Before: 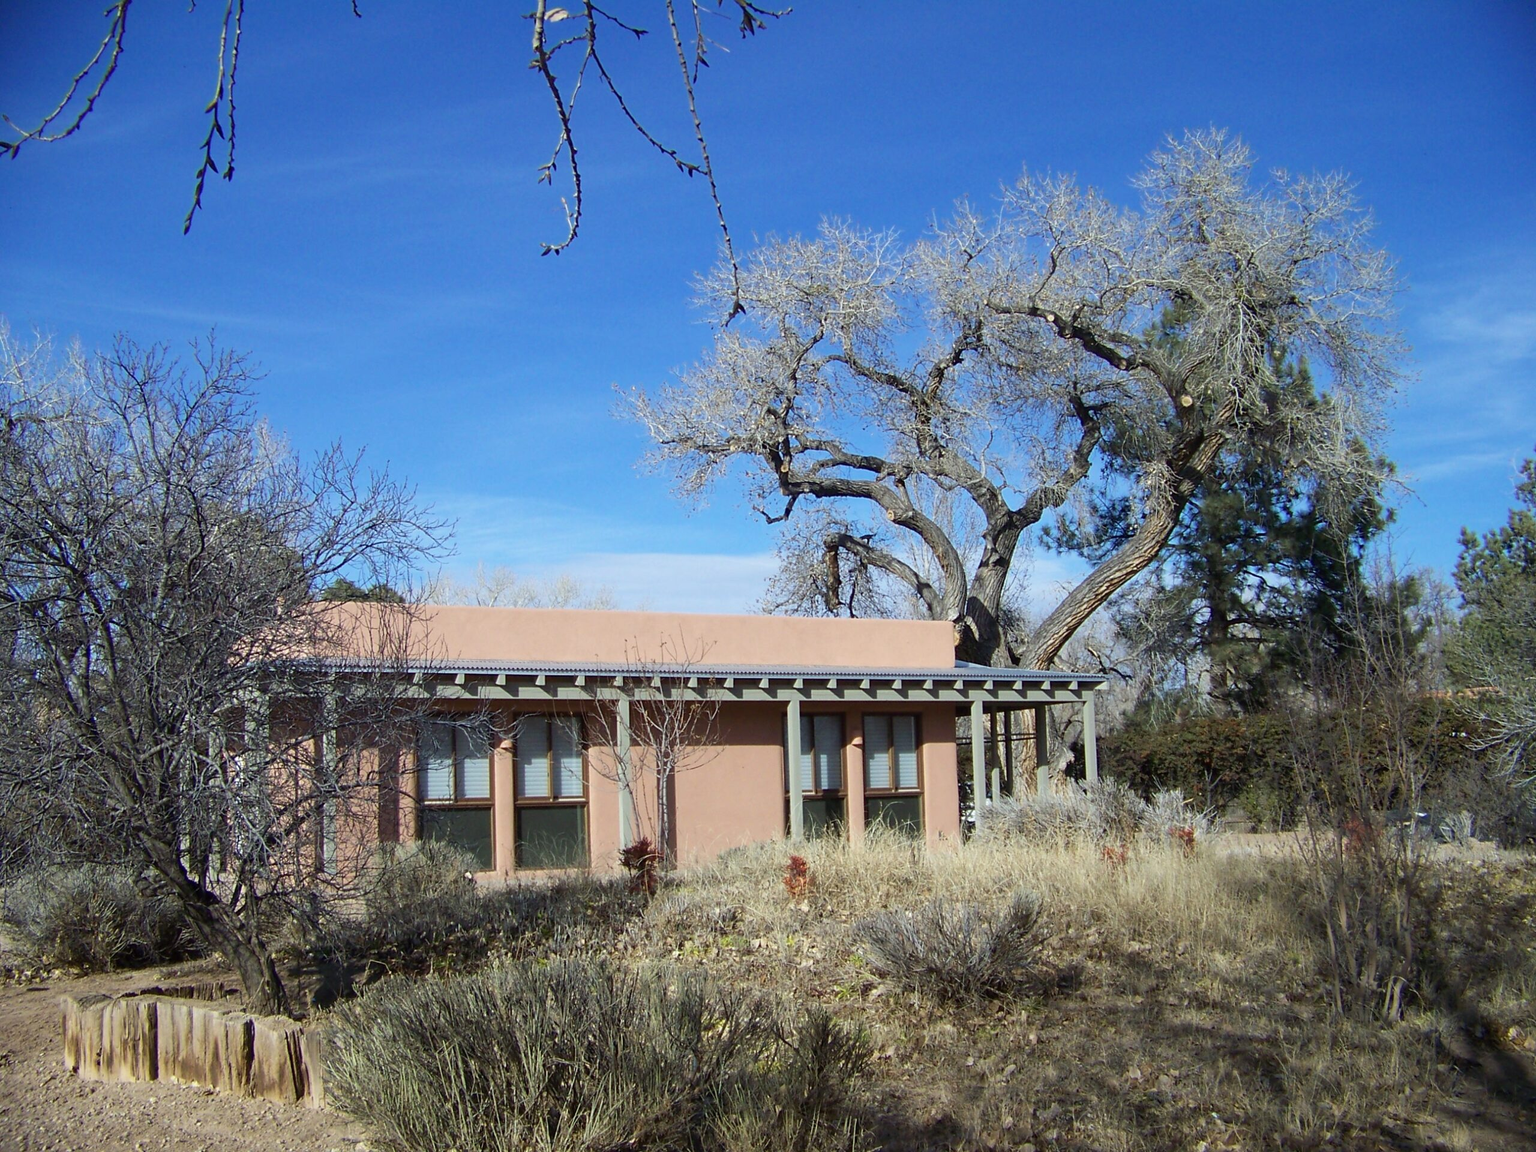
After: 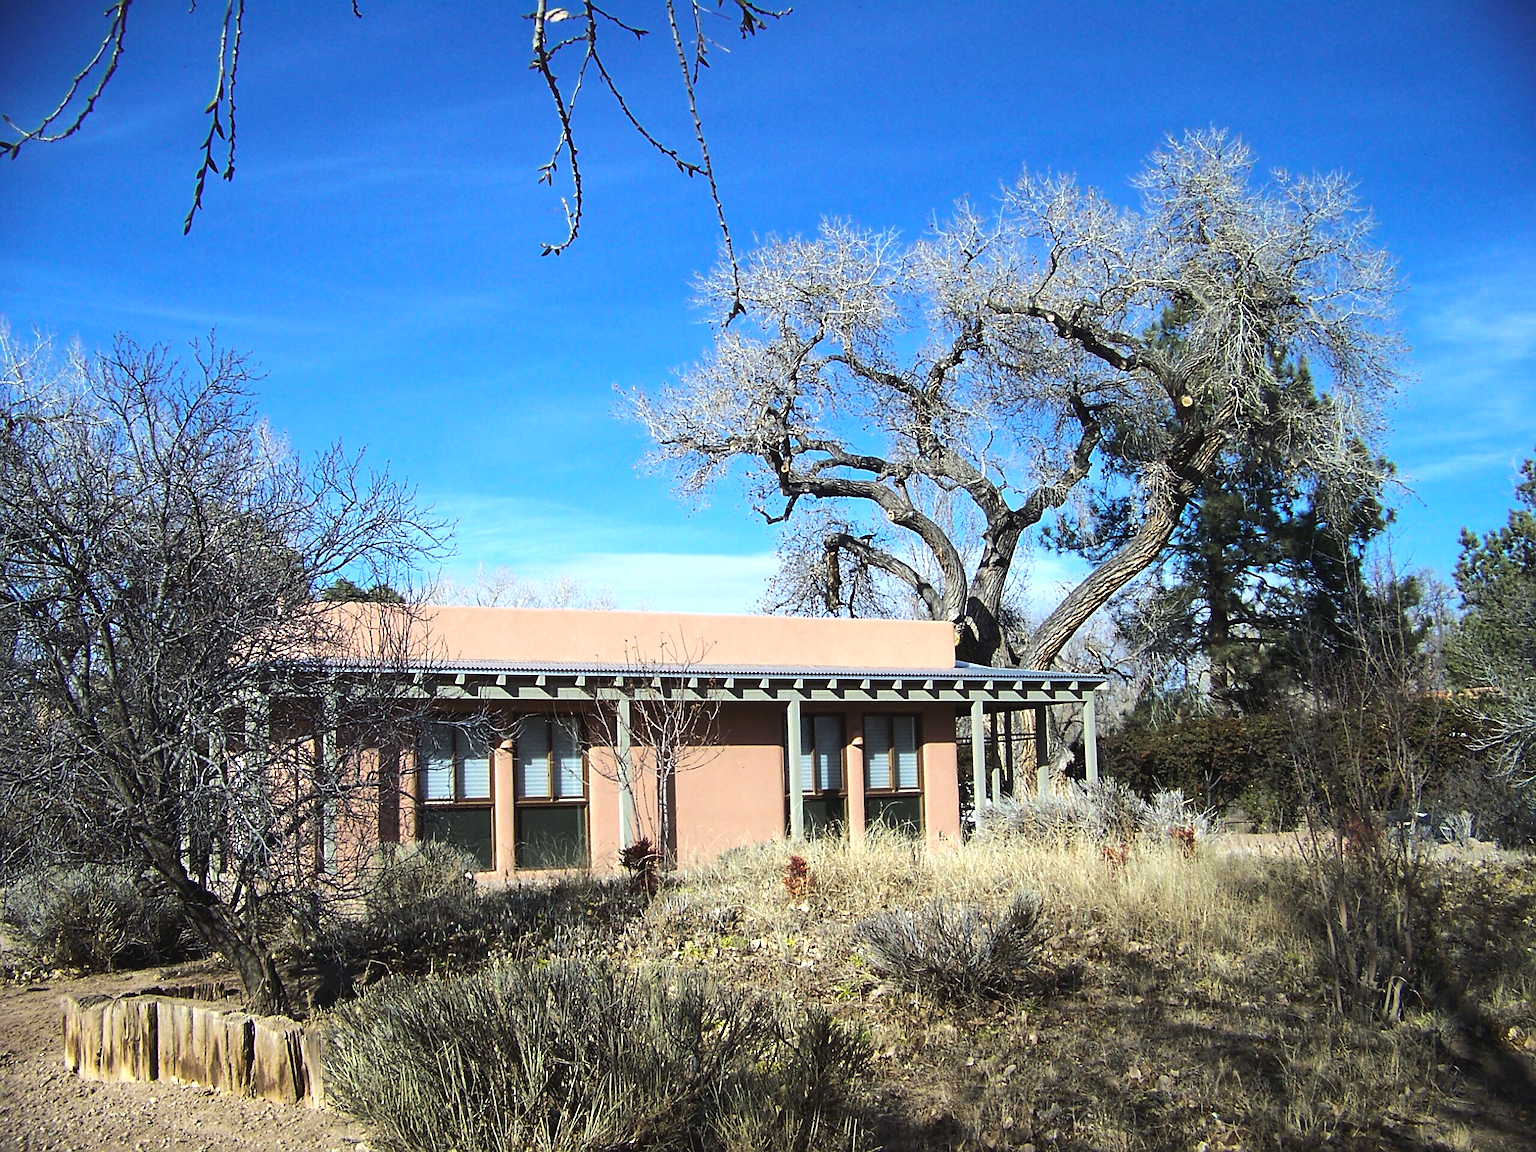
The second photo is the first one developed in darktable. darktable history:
sharpen: on, module defaults
color balance rgb: global offset › luminance 0.71%, perceptual saturation grading › global saturation -11.5%, perceptual brilliance grading › highlights 17.77%, perceptual brilliance grading › mid-tones 31.71%, perceptual brilliance grading › shadows -31.01%, global vibrance 50%
contrast brightness saturation: saturation -0.1
